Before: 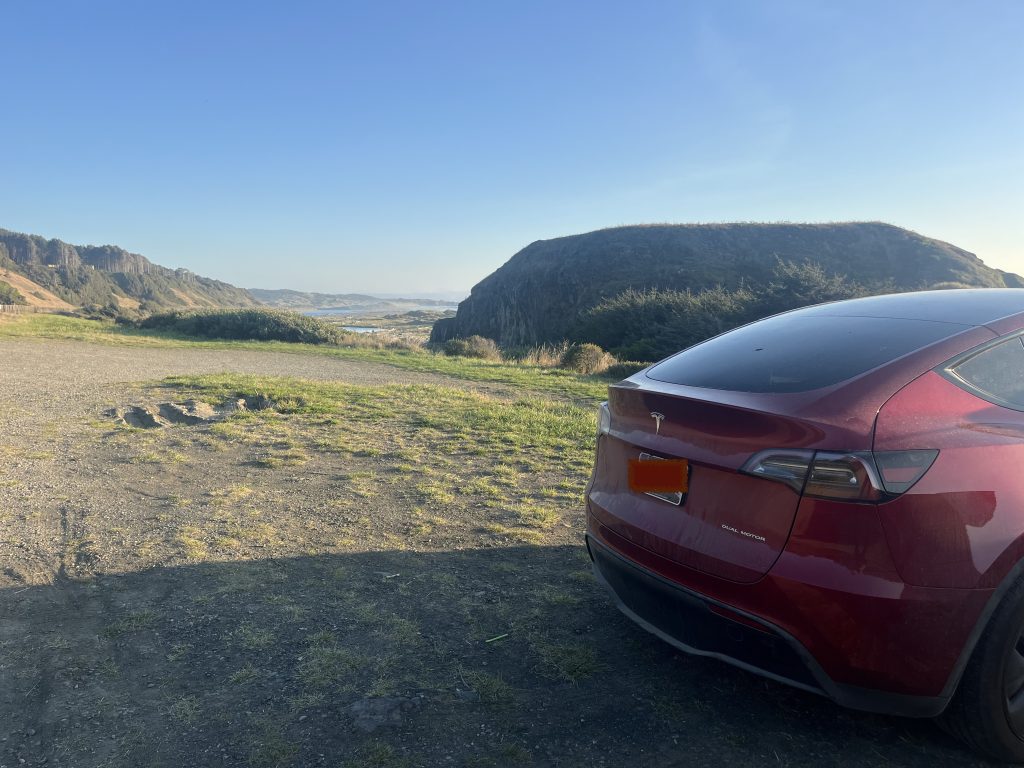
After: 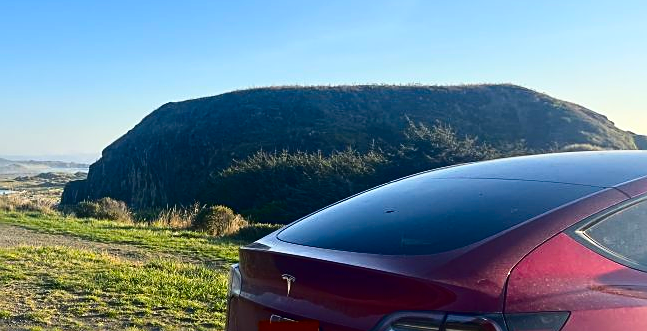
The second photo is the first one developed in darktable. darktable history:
color balance rgb: power › luminance 3.452%, power › hue 233.72°, linear chroma grading › global chroma 14.704%, perceptual saturation grading › global saturation 8.466%
contrast brightness saturation: contrast 0.221, brightness -0.185, saturation 0.244
crop: left 36.061%, top 18.072%, right 0.7%, bottom 38.808%
sharpen: on, module defaults
